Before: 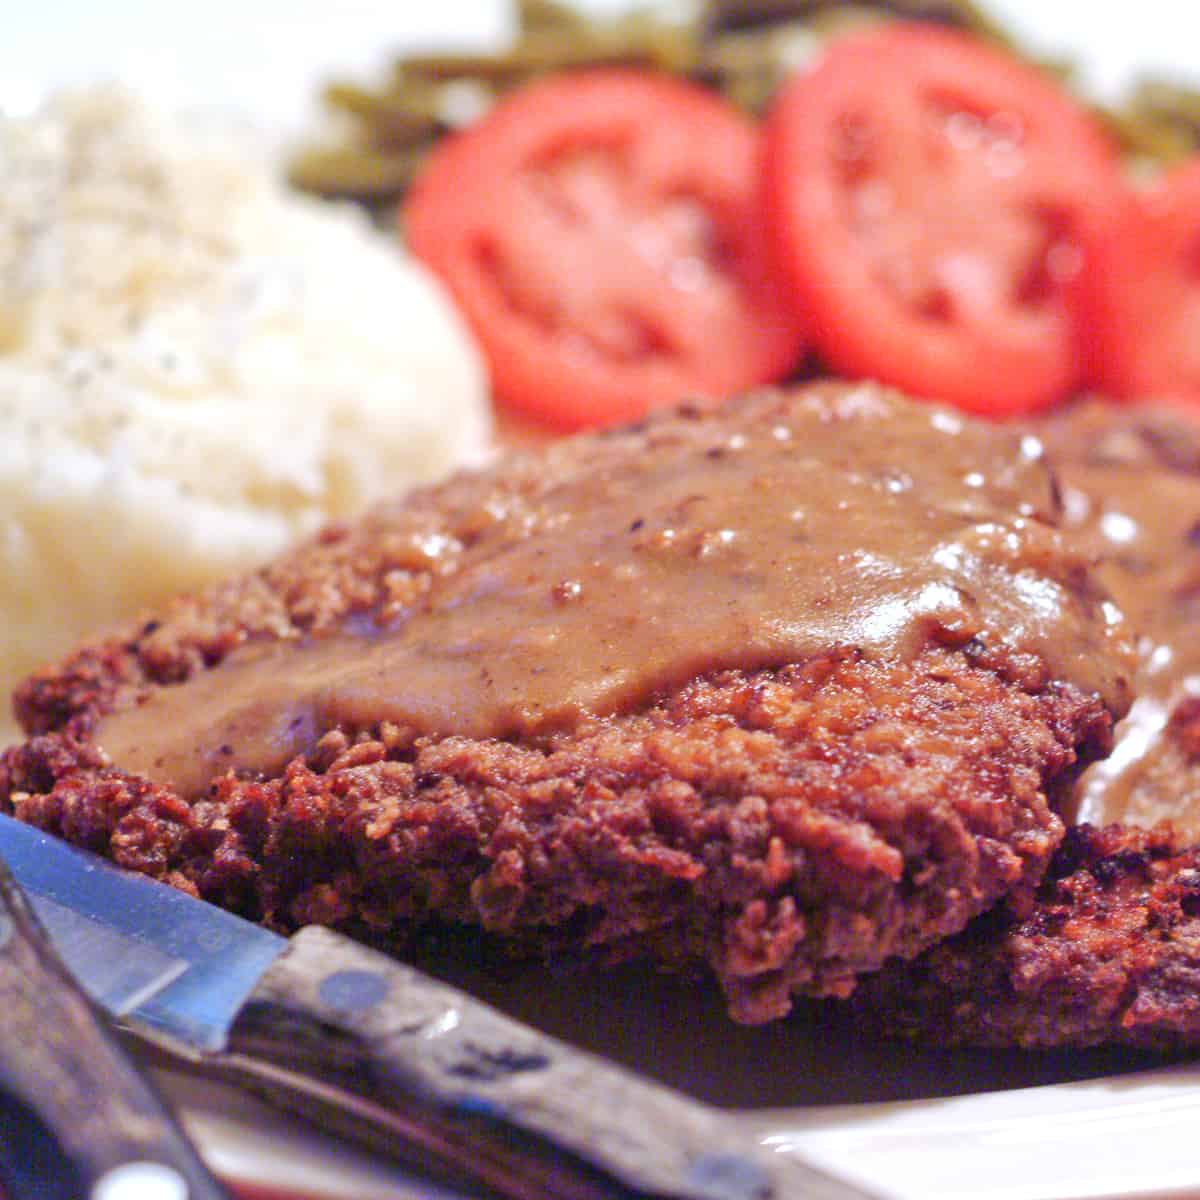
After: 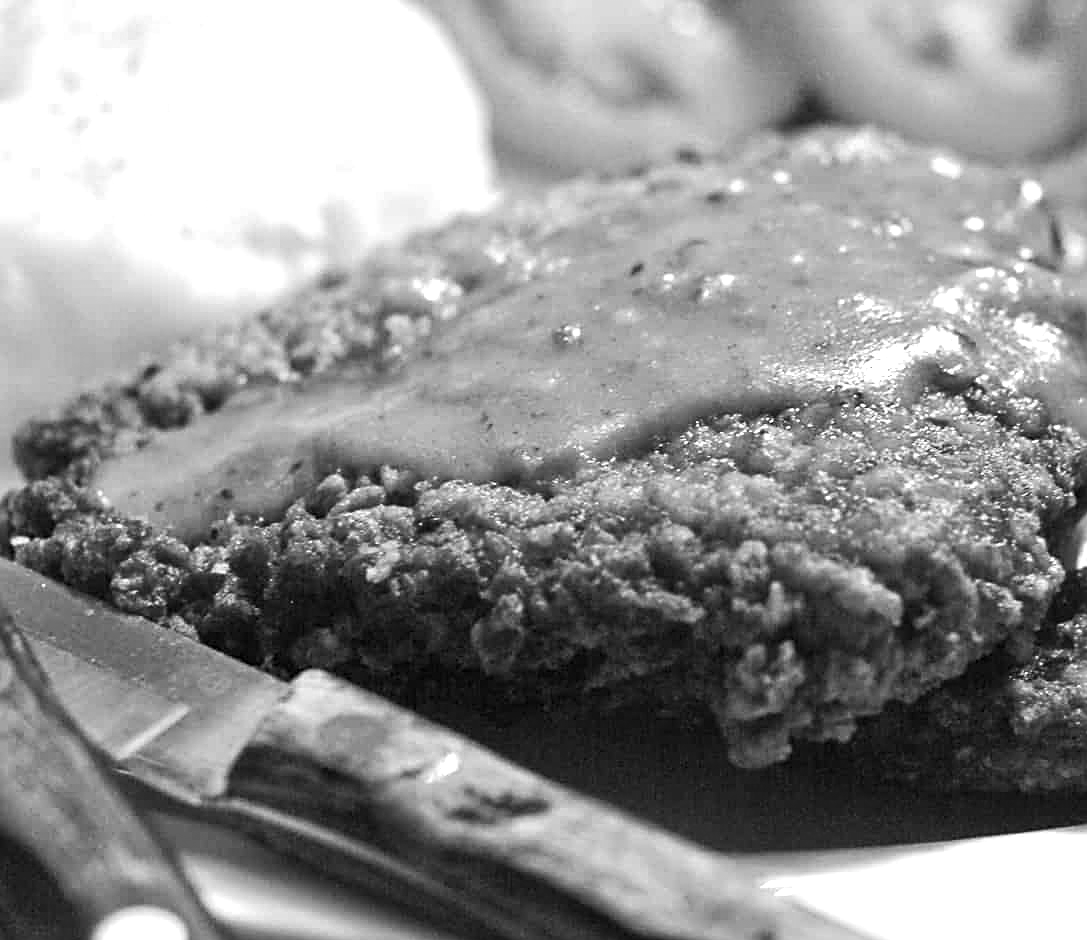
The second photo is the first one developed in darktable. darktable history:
tone equalizer: -8 EV -0.417 EV, -7 EV -0.364 EV, -6 EV -0.323 EV, -5 EV -0.2 EV, -3 EV 0.196 EV, -2 EV 0.356 EV, -1 EV 0.392 EV, +0 EV 0.443 EV, edges refinement/feathering 500, mask exposure compensation -1.57 EV, preserve details no
color zones: curves: ch1 [(0, -0.014) (0.143, -0.013) (0.286, -0.013) (0.429, -0.016) (0.571, -0.019) (0.714, -0.015) (0.857, 0.002) (1, -0.014)]
crop: top 21.403%, right 9.359%, bottom 0.227%
color calibration: output R [1.063, -0.012, -0.003, 0], output B [-0.079, 0.047, 1, 0], illuminant custom, x 0.363, y 0.385, temperature 4521.25 K
color correction: highlights a* -1.07, highlights b* 4.53, shadows a* 3.55
sharpen: amount 0.585
